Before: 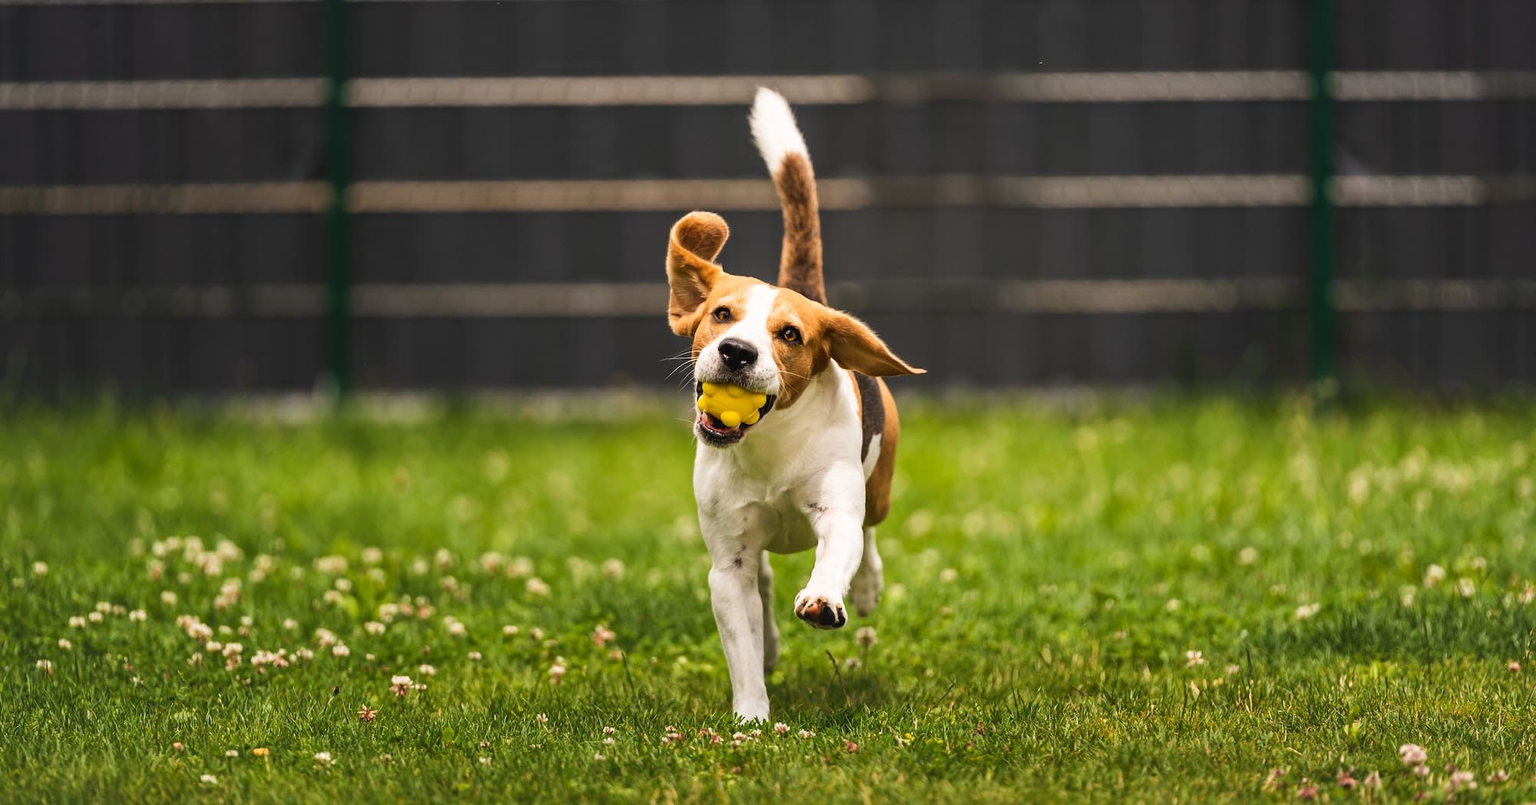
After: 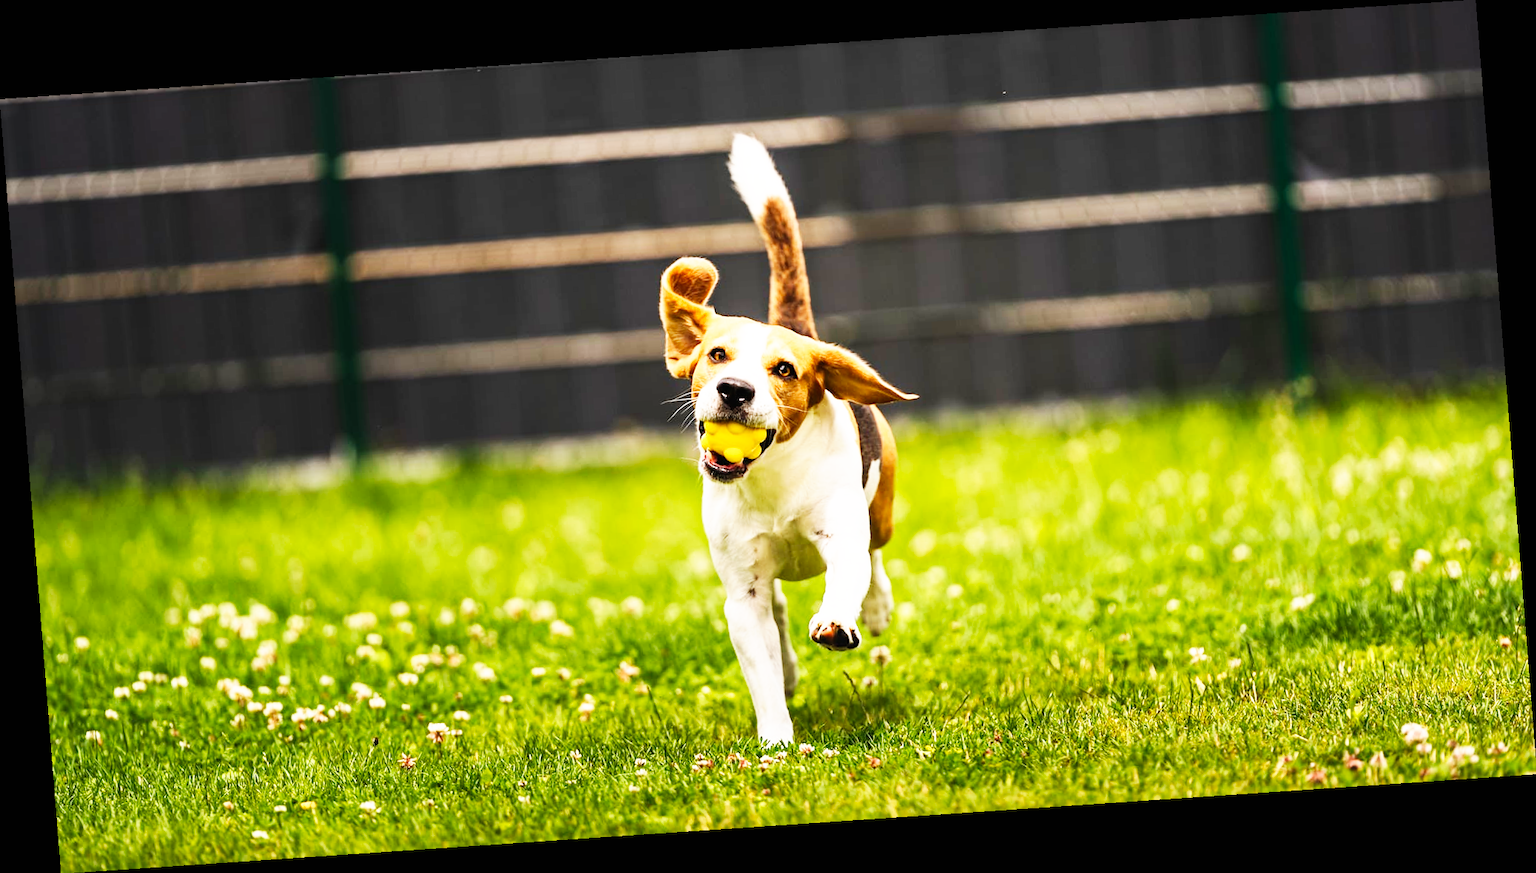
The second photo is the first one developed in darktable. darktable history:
base curve: curves: ch0 [(0, 0) (0.007, 0.004) (0.027, 0.03) (0.046, 0.07) (0.207, 0.54) (0.442, 0.872) (0.673, 0.972) (1, 1)], preserve colors none
rotate and perspective: rotation -4.2°, shear 0.006, automatic cropping off
